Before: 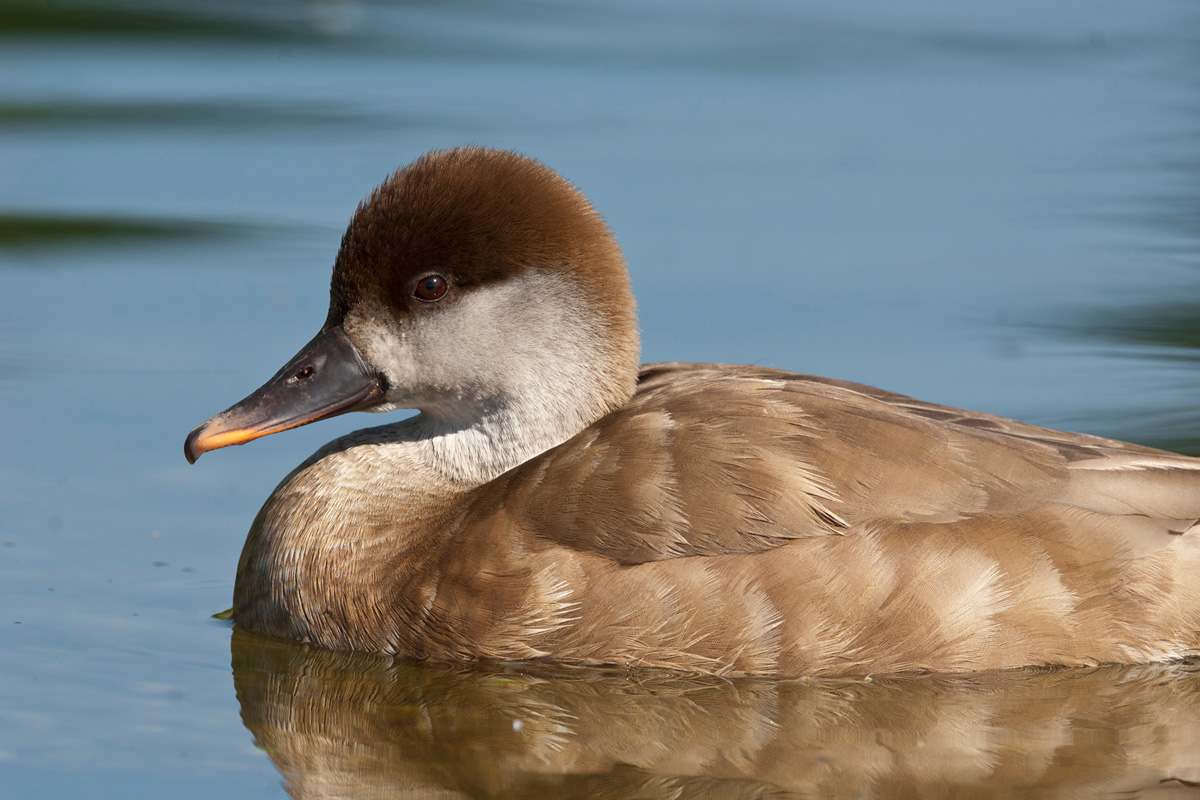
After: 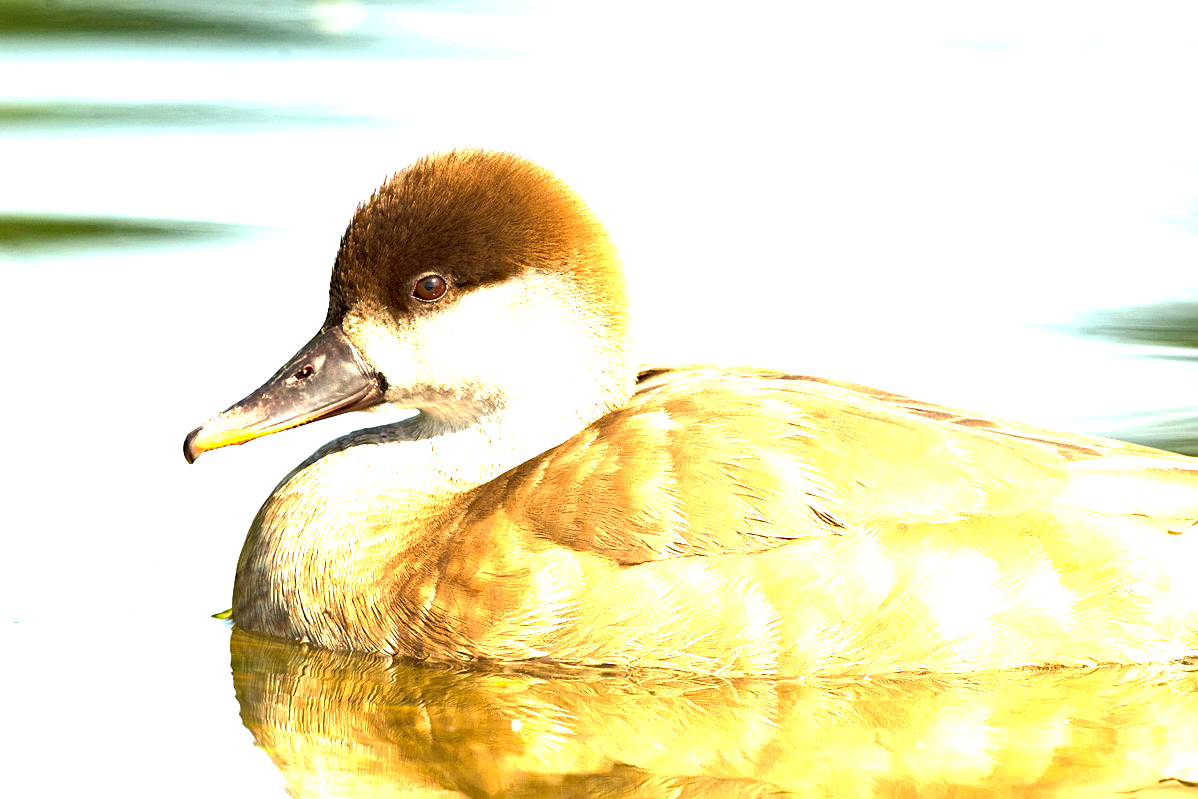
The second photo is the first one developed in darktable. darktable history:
crop and rotate: left 0.093%, bottom 0.006%
exposure: exposure 2.236 EV, compensate exposure bias true, compensate highlight preservation false
haze removal: compatibility mode true, adaptive false
tone equalizer: -8 EV -0.786 EV, -7 EV -0.676 EV, -6 EV -0.611 EV, -5 EV -0.416 EV, -3 EV 0.385 EV, -2 EV 0.6 EV, -1 EV 0.689 EV, +0 EV 0.736 EV, edges refinement/feathering 500, mask exposure compensation -1.57 EV, preserve details no
color correction: highlights a* 2.67, highlights b* 23.09
shadows and highlights: shadows 43.34, highlights 6.81
sharpen: amount 0.211
